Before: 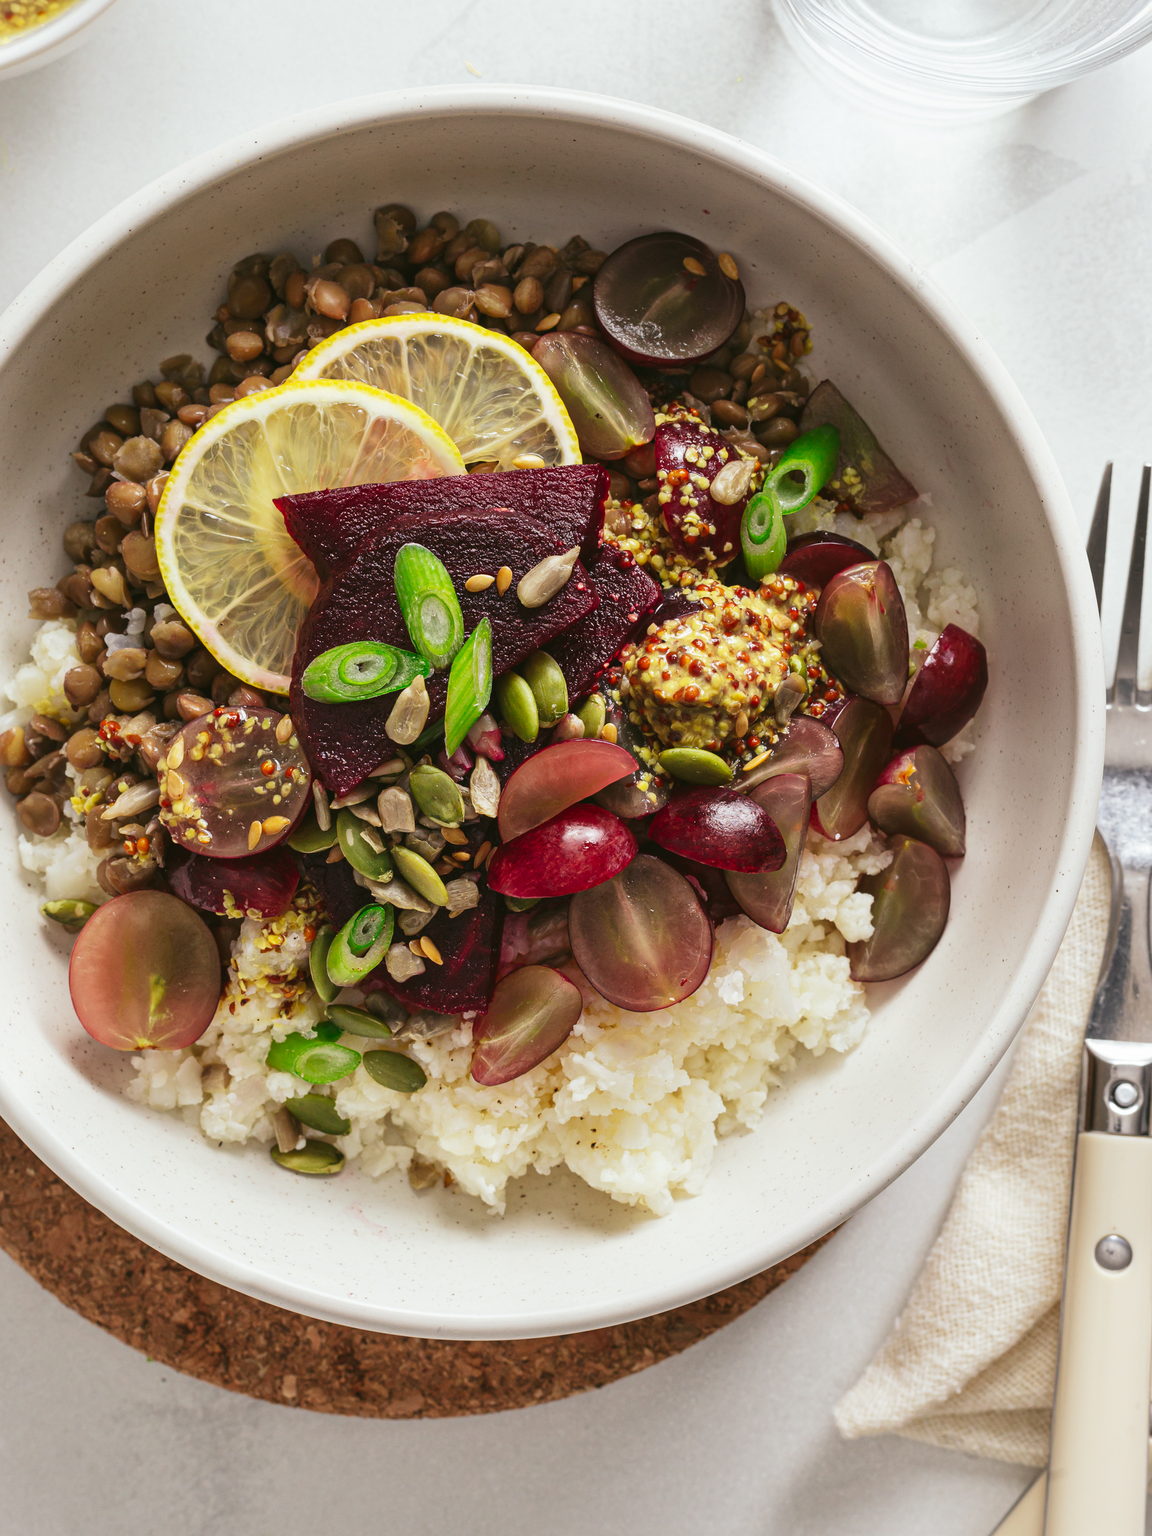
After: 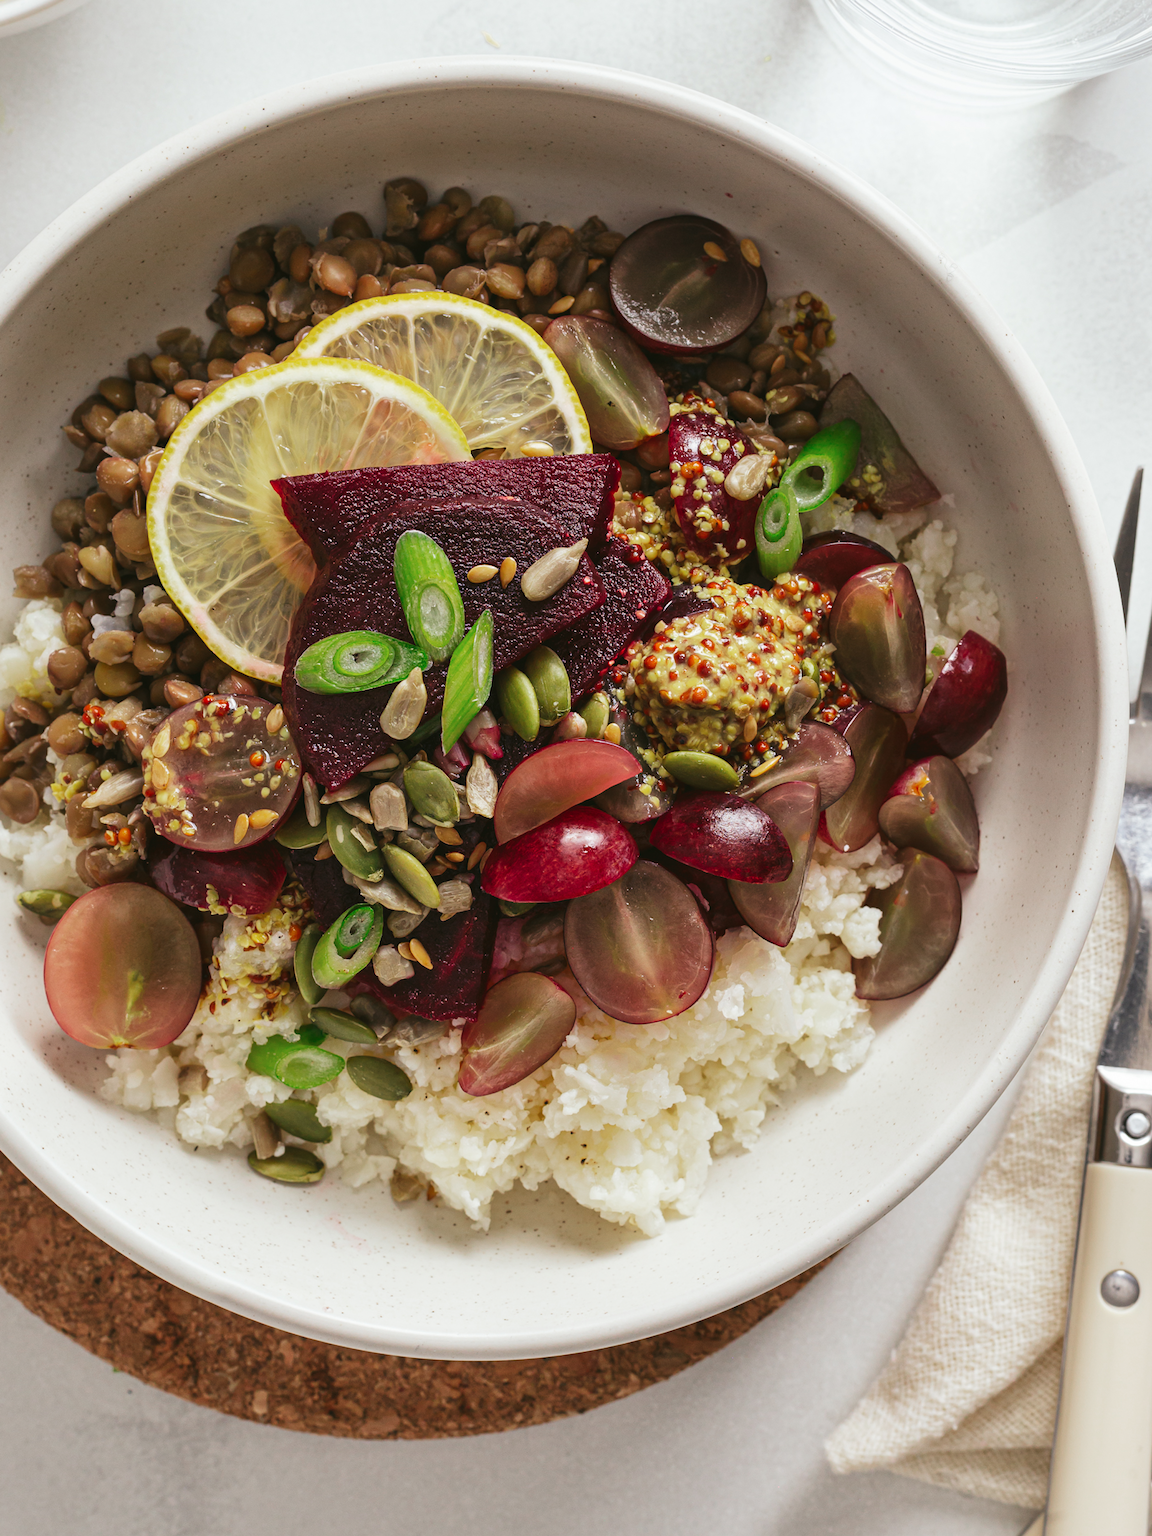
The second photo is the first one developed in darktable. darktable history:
crop and rotate: angle -1.69°
color zones: curves: ch0 [(0, 0.5) (0.143, 0.5) (0.286, 0.456) (0.429, 0.5) (0.571, 0.5) (0.714, 0.5) (0.857, 0.5) (1, 0.5)]; ch1 [(0, 0.5) (0.143, 0.5) (0.286, 0.422) (0.429, 0.5) (0.571, 0.5) (0.714, 0.5) (0.857, 0.5) (1, 0.5)]
